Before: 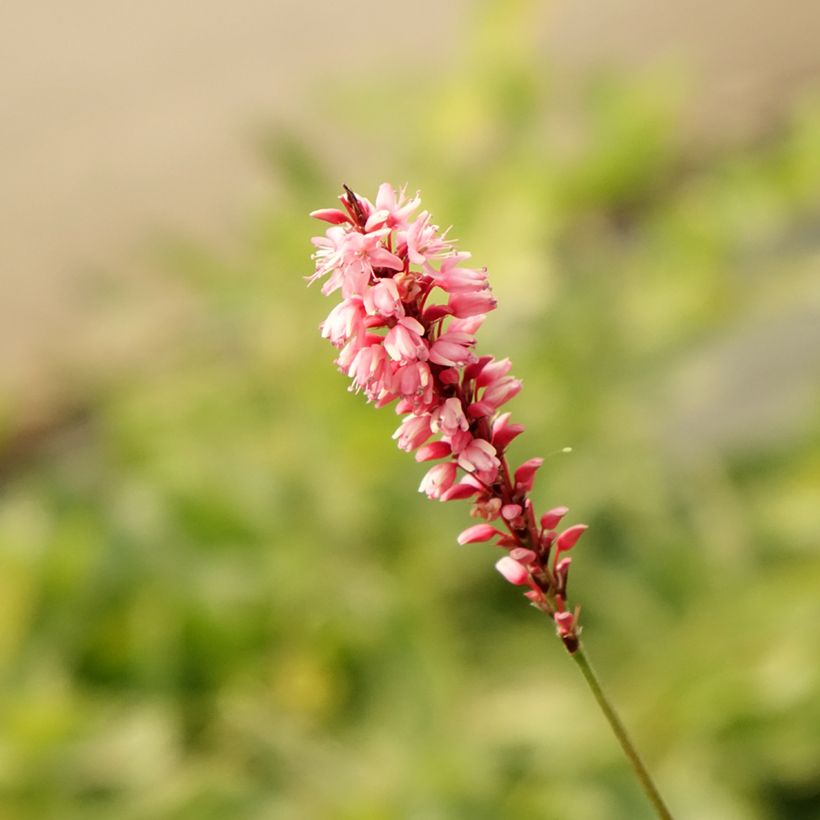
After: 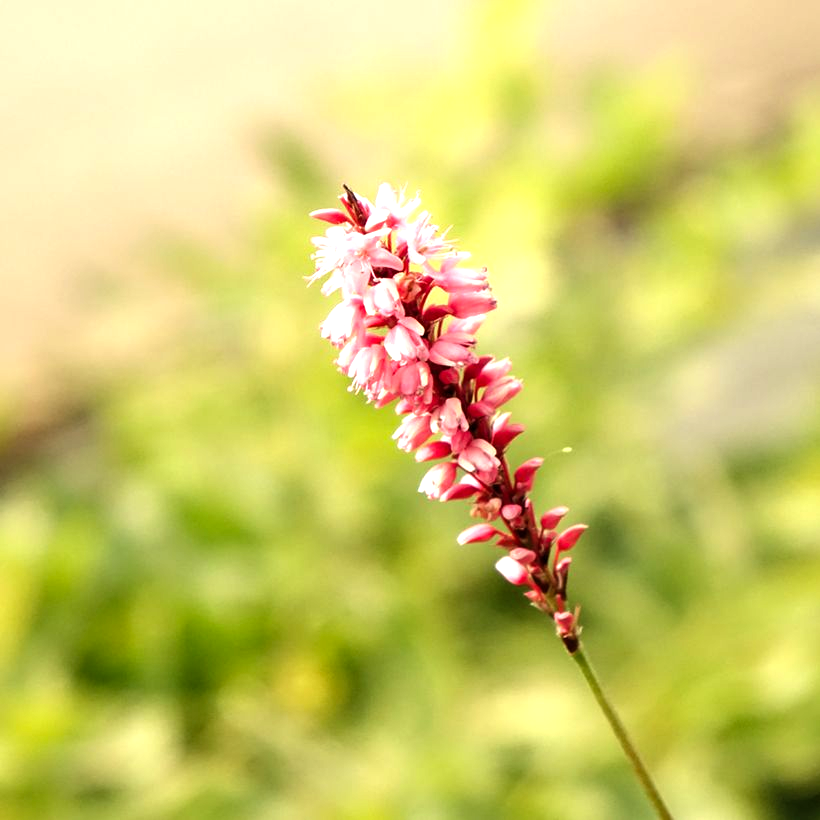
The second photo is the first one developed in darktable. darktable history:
levels: levels [0.012, 0.367, 0.697]
exposure: exposure -0.493 EV, compensate highlight preservation false
